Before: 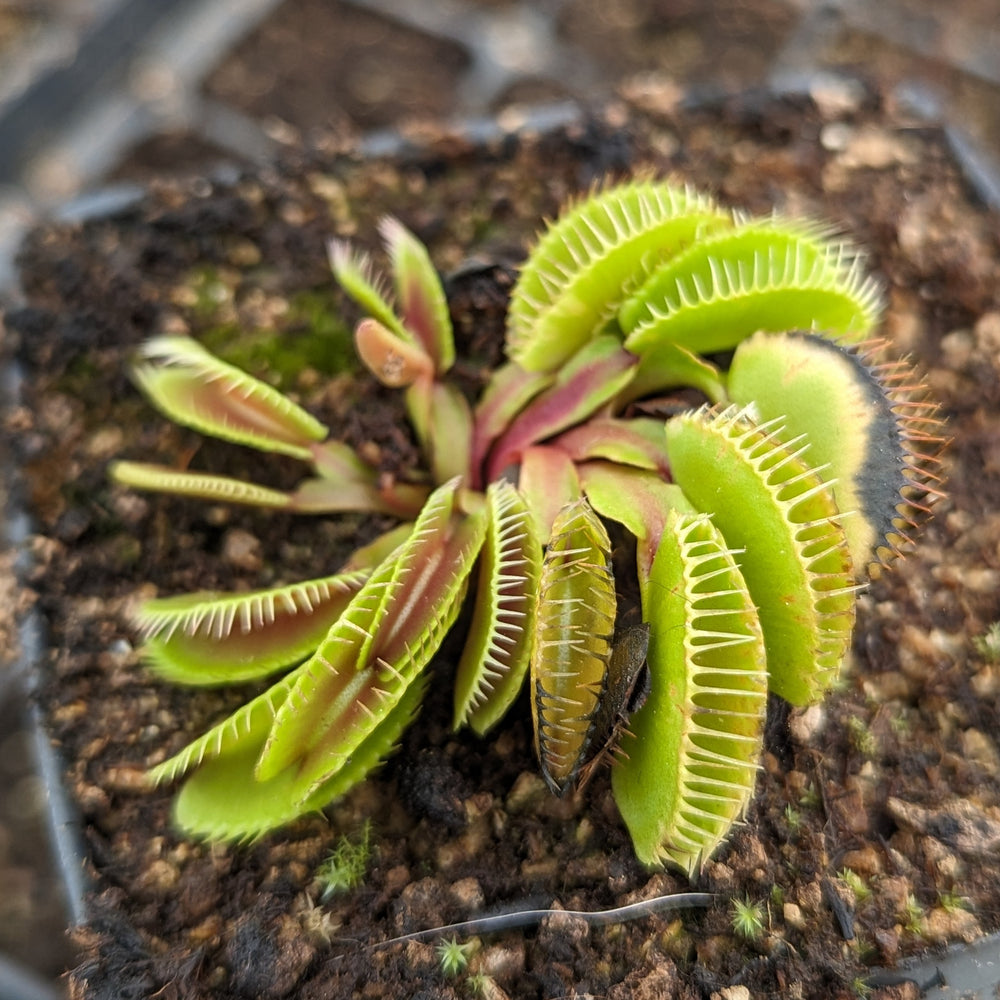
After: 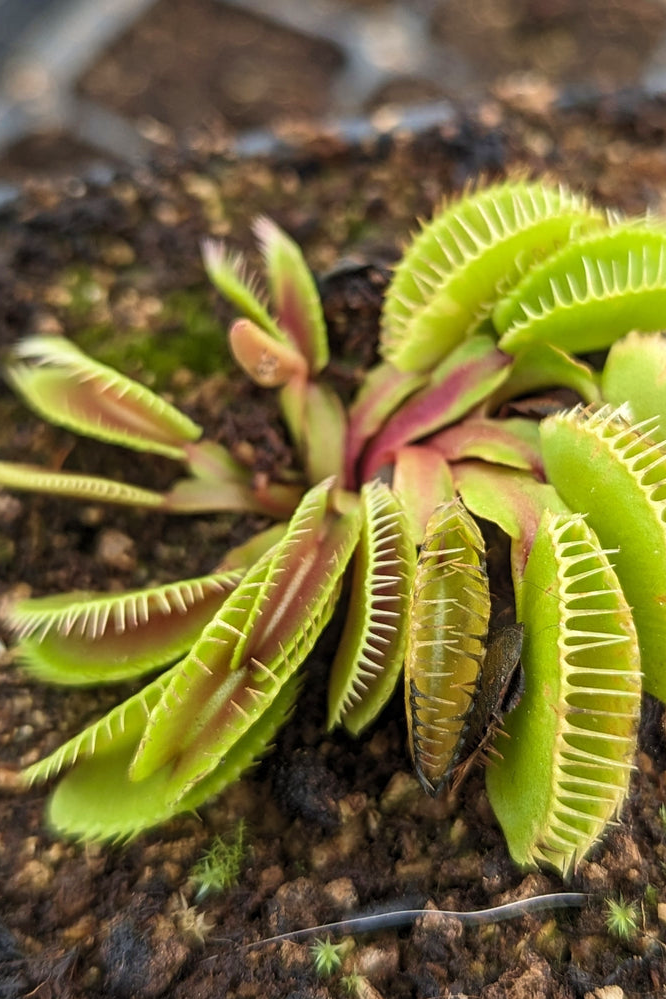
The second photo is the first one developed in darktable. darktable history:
crop and rotate: left 12.648%, right 20.685%
velvia: on, module defaults
fill light: on, module defaults
